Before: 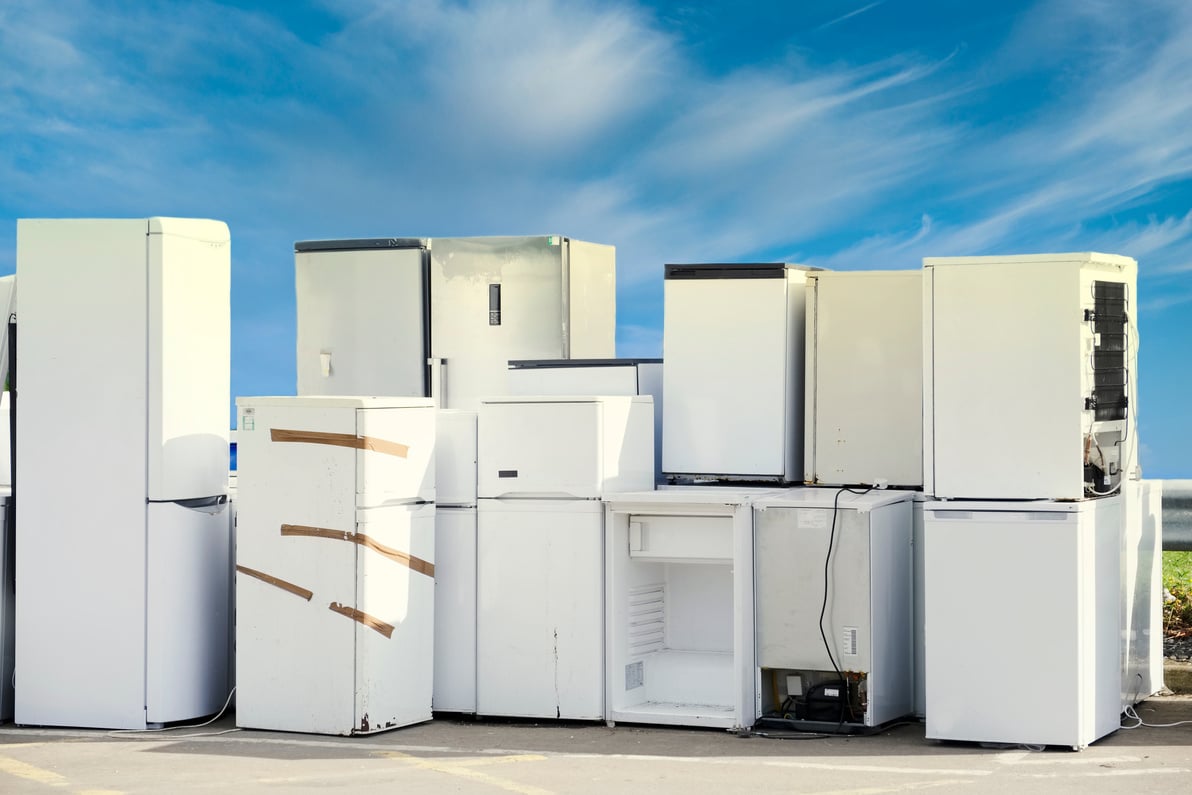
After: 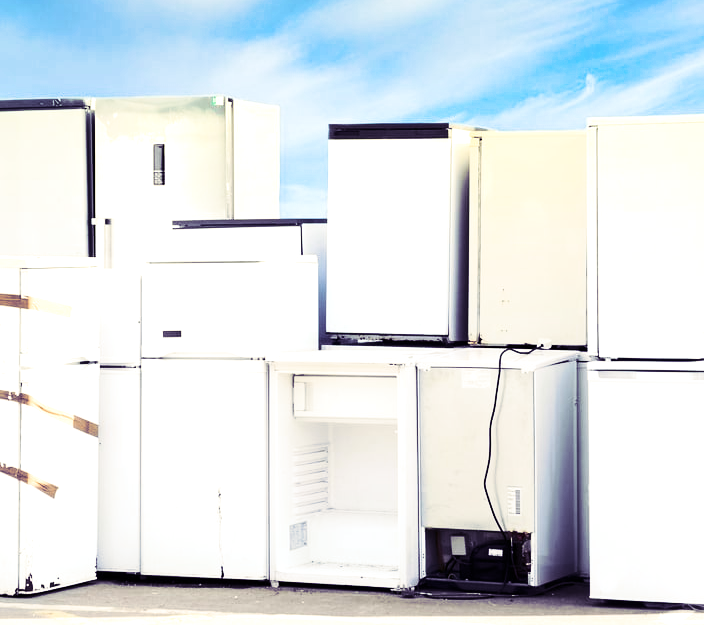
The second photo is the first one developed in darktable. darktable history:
contrast brightness saturation: contrast 0.28
split-toning: shadows › hue 255.6°, shadows › saturation 0.66, highlights › hue 43.2°, highlights › saturation 0.68, balance -50.1
crop and rotate: left 28.256%, top 17.734%, right 12.656%, bottom 3.573%
exposure: black level correction 0, exposure 0.7 EV, compensate exposure bias true, compensate highlight preservation false
